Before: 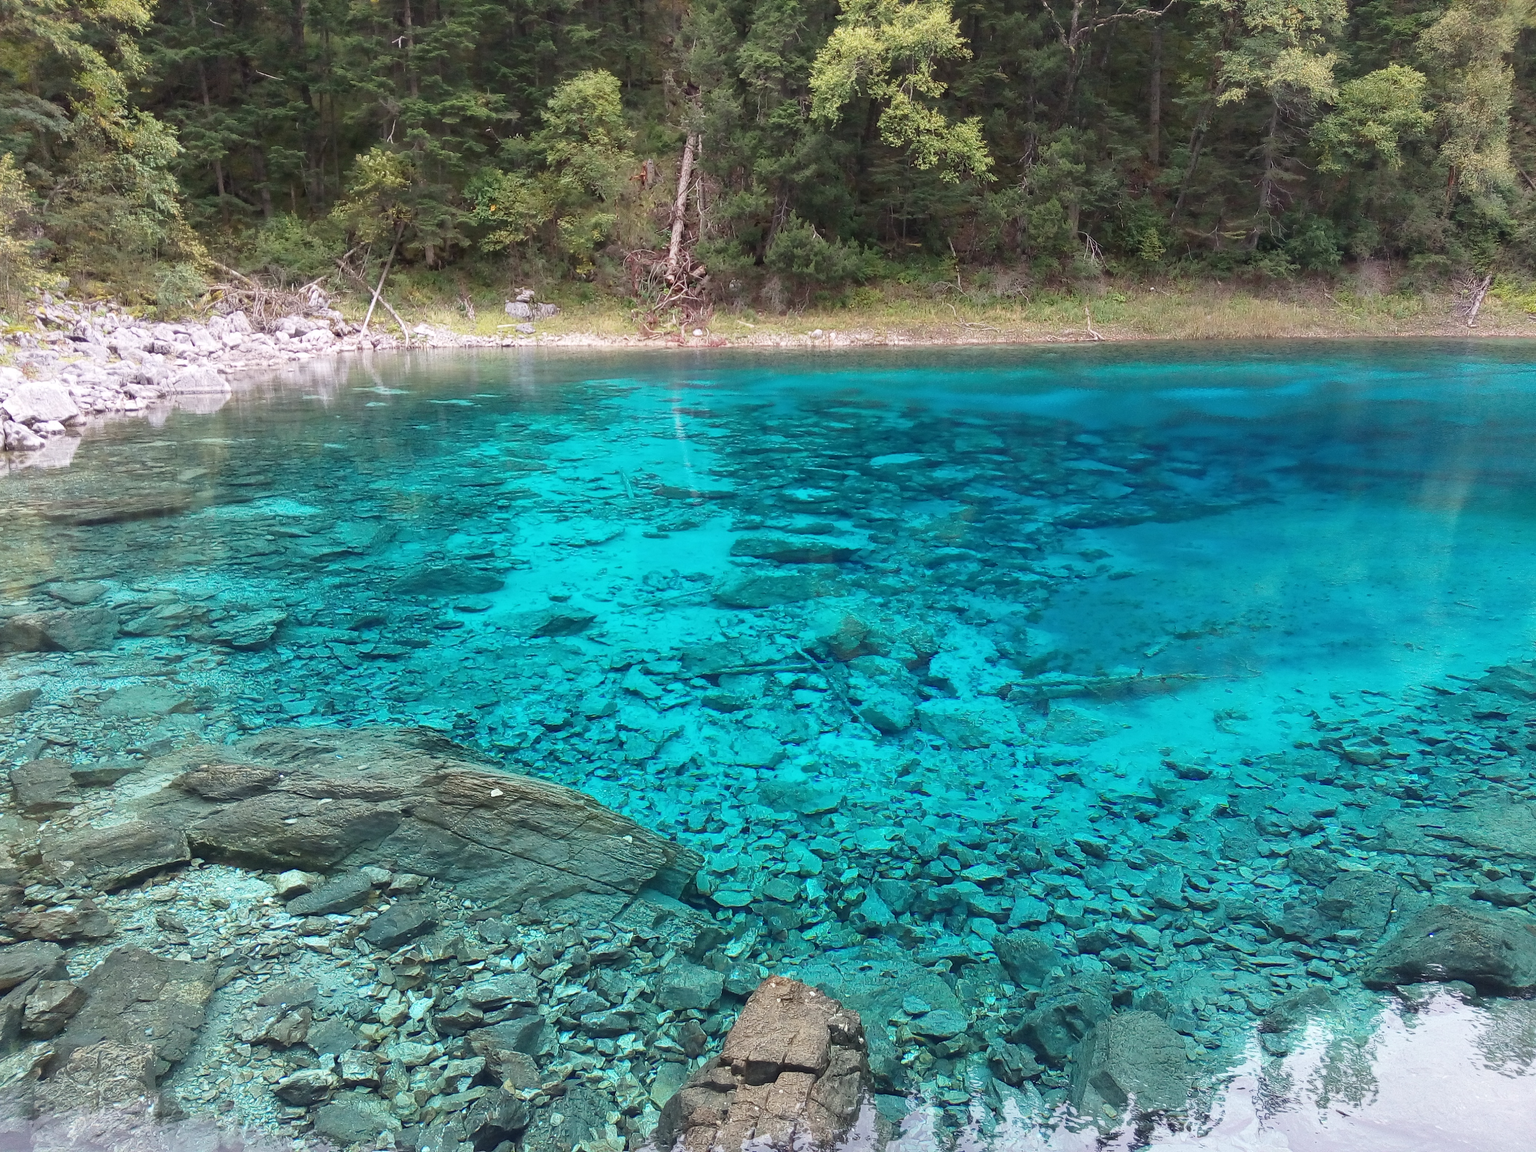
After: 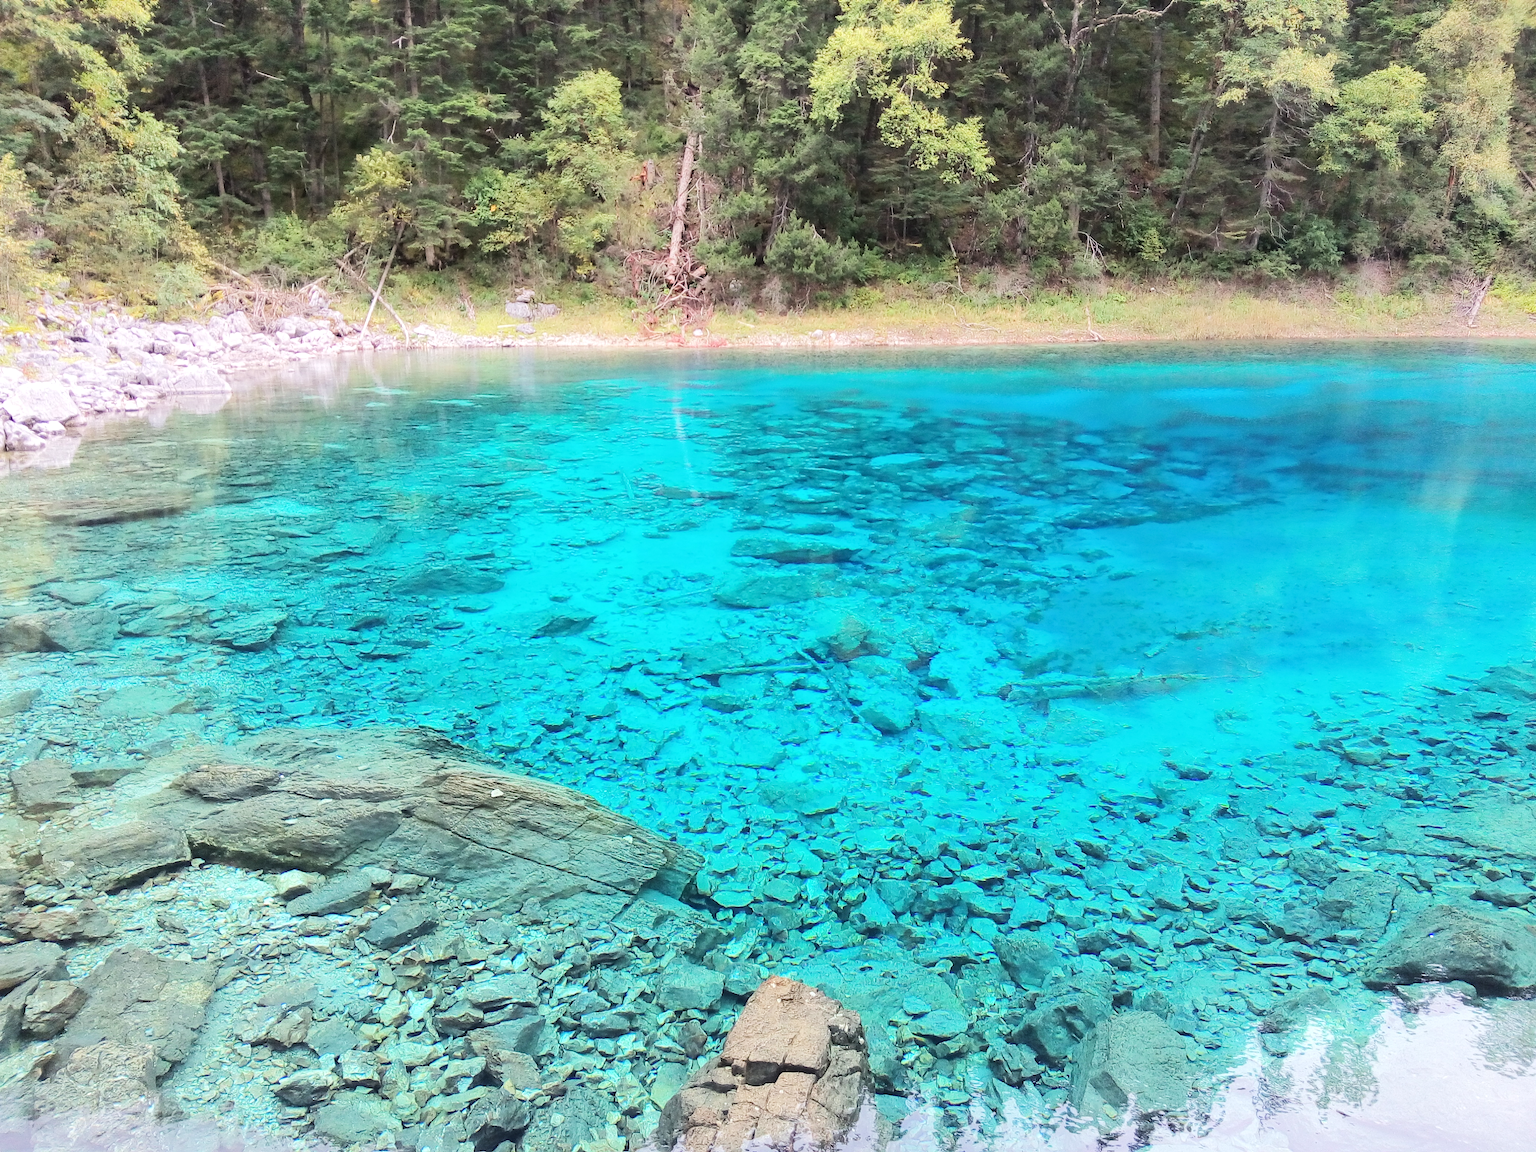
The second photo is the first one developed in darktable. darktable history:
tone equalizer: -7 EV 0.143 EV, -6 EV 0.599 EV, -5 EV 1.13 EV, -4 EV 1.32 EV, -3 EV 1.17 EV, -2 EV 0.6 EV, -1 EV 0.152 EV, edges refinement/feathering 500, mask exposure compensation -1.57 EV, preserve details no
